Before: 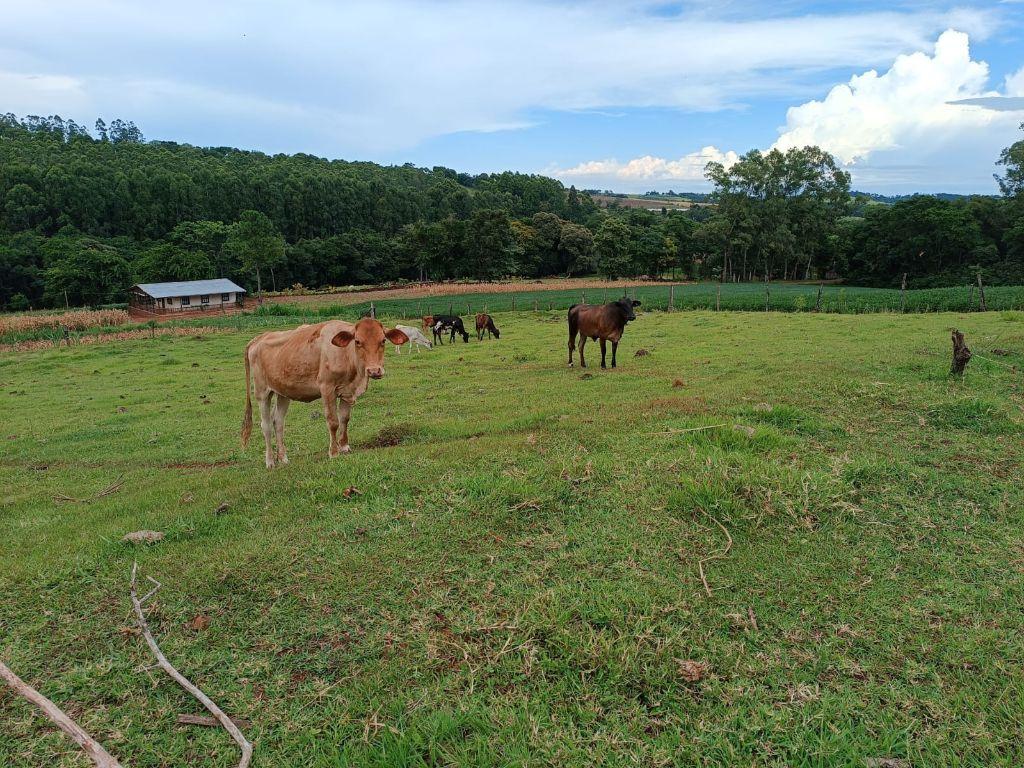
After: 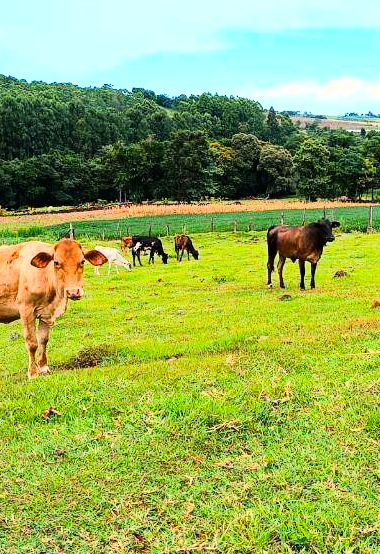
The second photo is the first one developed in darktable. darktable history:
levels: mode automatic, levels [0.016, 0.5, 0.996]
base curve: curves: ch0 [(0, 0) (0.007, 0.004) (0.027, 0.03) (0.046, 0.07) (0.207, 0.54) (0.442, 0.872) (0.673, 0.972) (1, 1)]
color balance rgb: perceptual saturation grading › global saturation 9.663%, global vibrance 39.928%
crop and rotate: left 29.401%, top 10.328%, right 33.42%, bottom 17.454%
exposure: exposure 0.299 EV, compensate exposure bias true, compensate highlight preservation false
